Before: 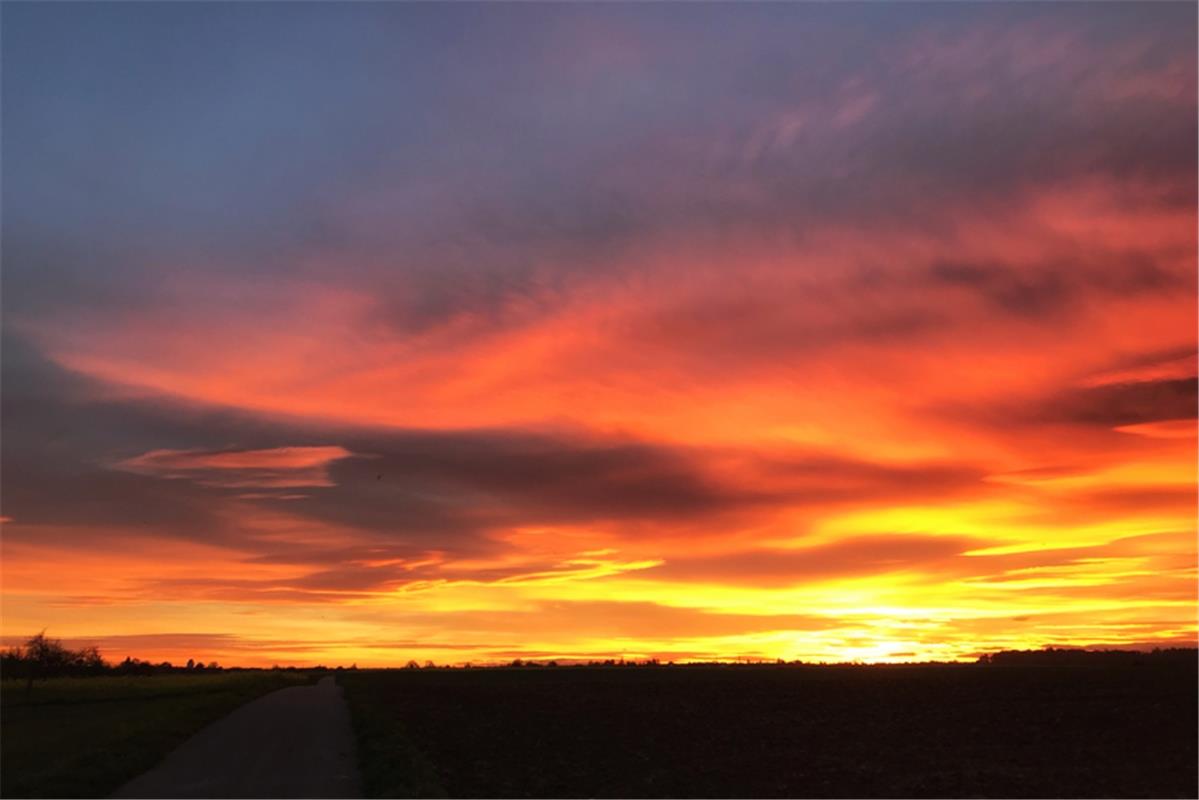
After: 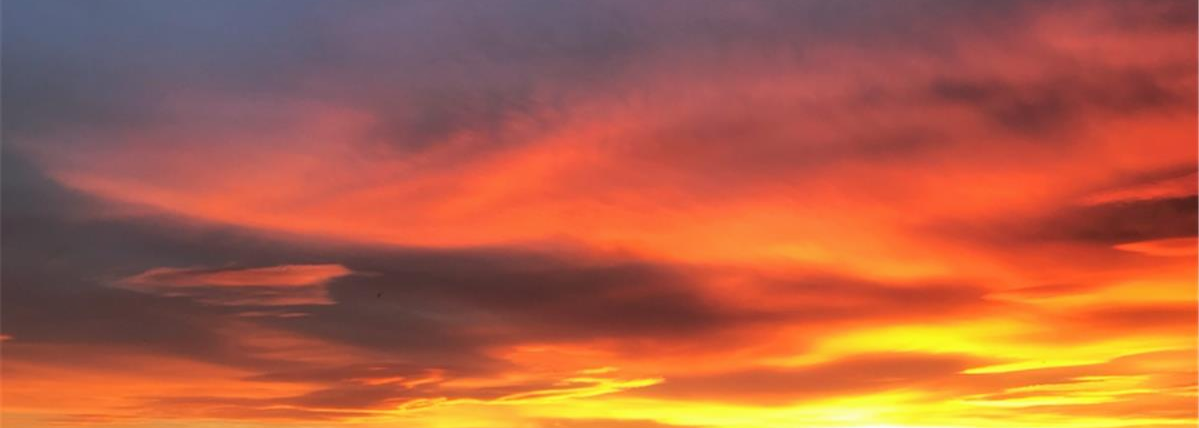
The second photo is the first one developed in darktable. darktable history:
local contrast: mode bilateral grid, contrast 99, coarseness 100, detail 90%, midtone range 0.2
crop and rotate: top 22.848%, bottom 23.564%
